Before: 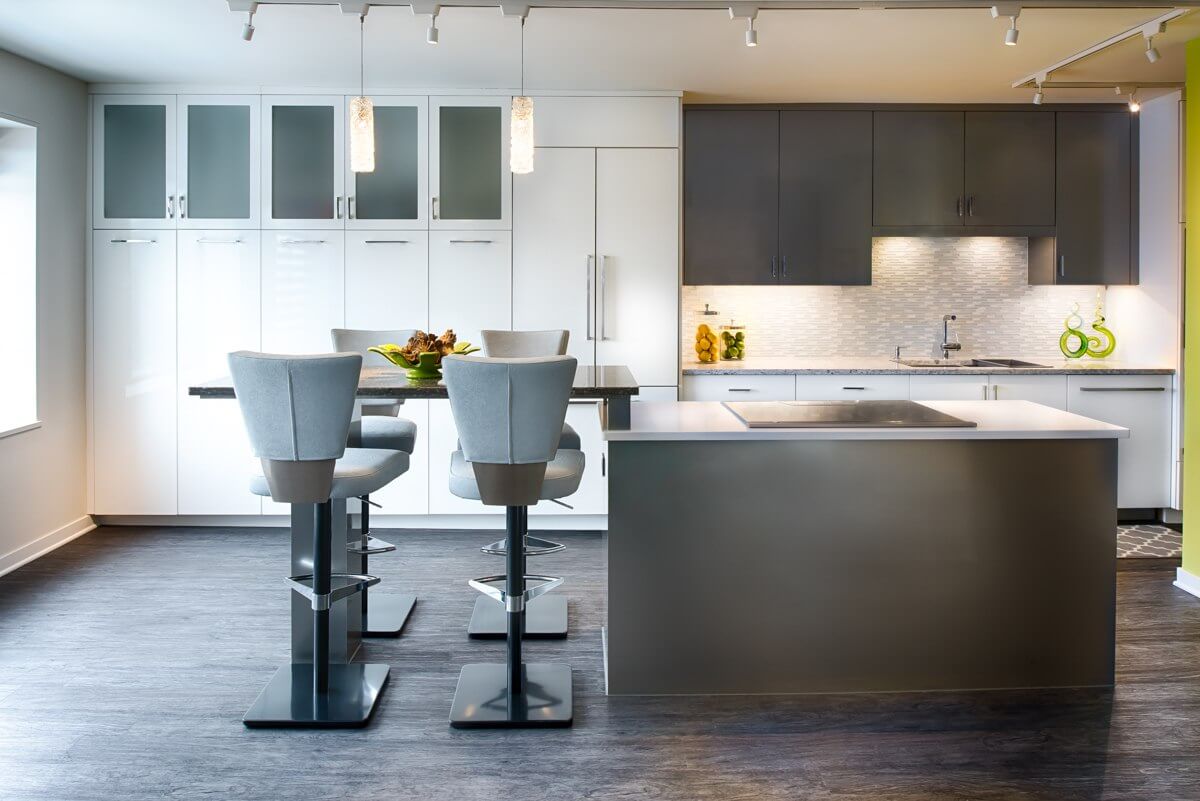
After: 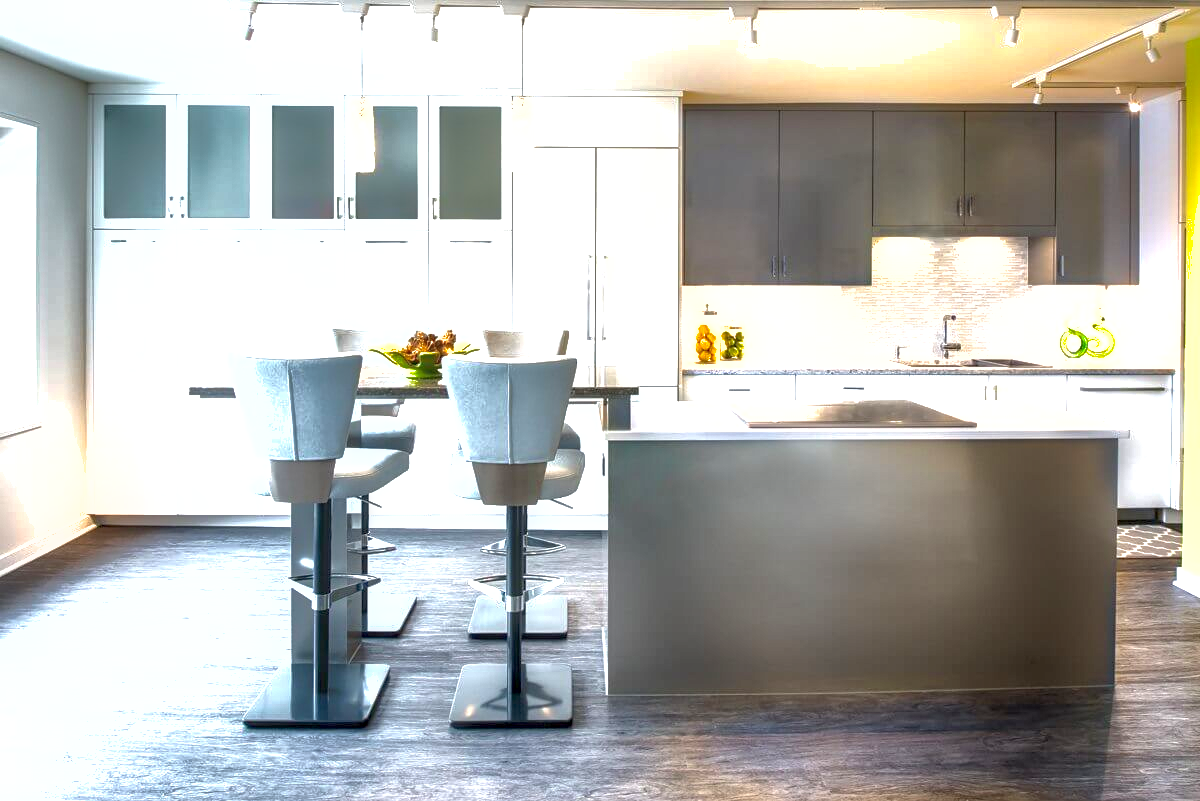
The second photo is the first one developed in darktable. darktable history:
shadows and highlights: on, module defaults
local contrast: detail 130%
exposure: black level correction 0, exposure 1.2 EV, compensate highlight preservation false
